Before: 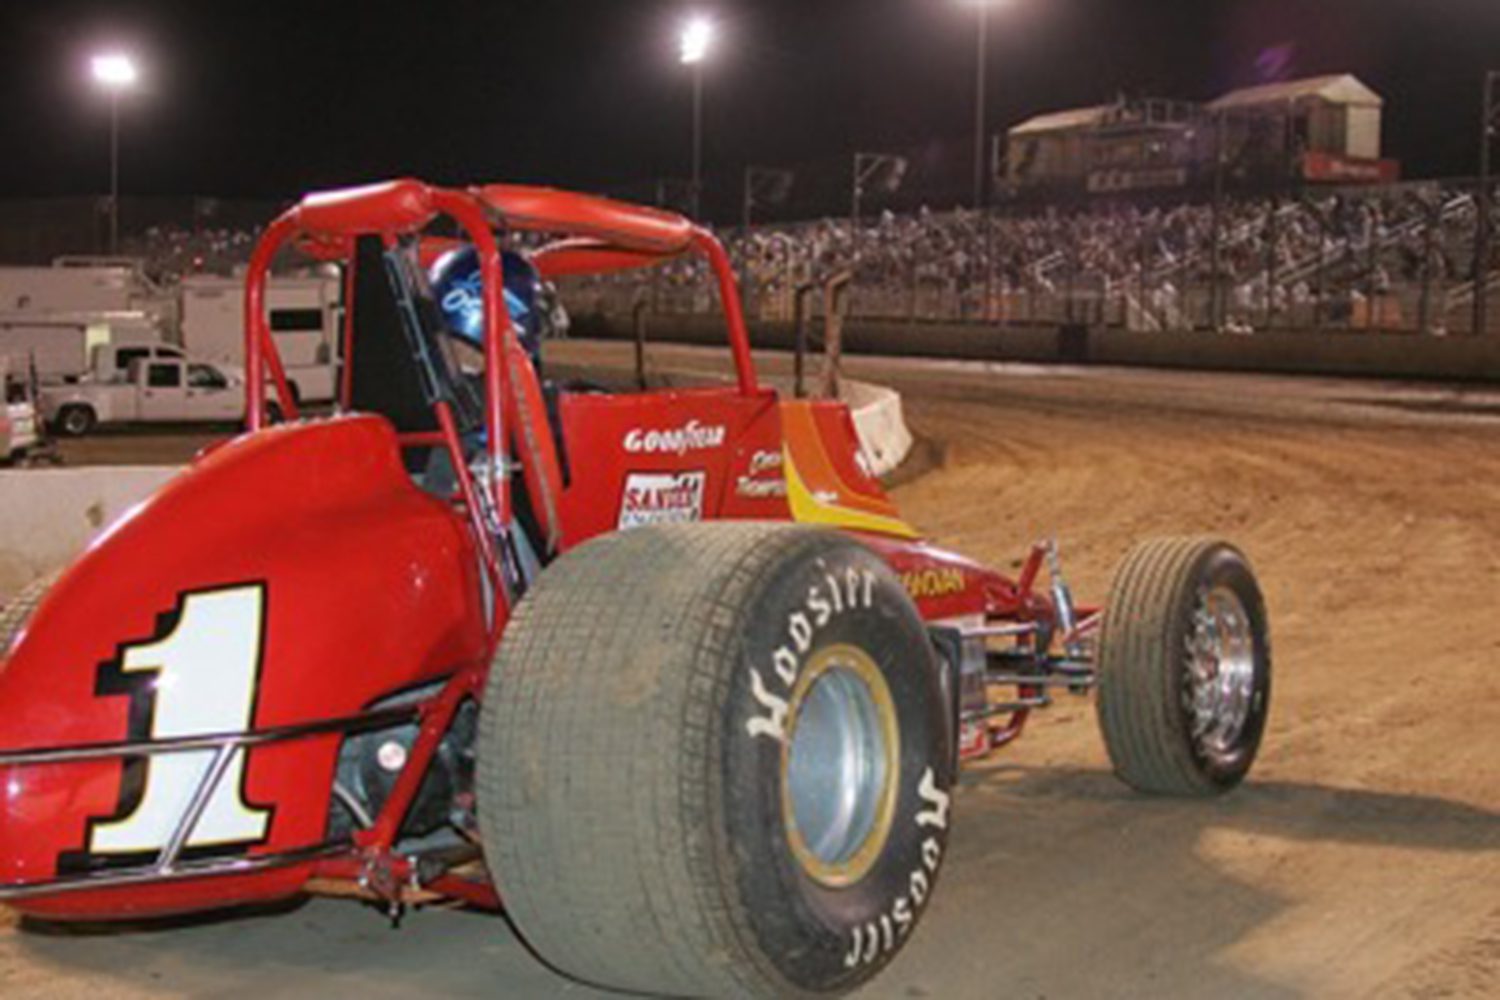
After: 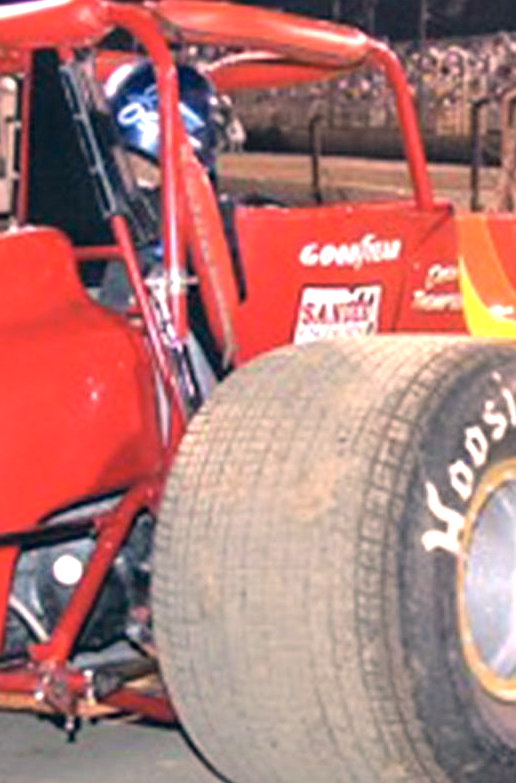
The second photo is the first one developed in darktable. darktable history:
sharpen: radius 1.252, amount 0.288, threshold 0.01
color correction: highlights a* 13.87, highlights b* 5.87, shadows a* -6.19, shadows b* -15.85, saturation 0.849
tone equalizer: -8 EV -0.79 EV, -7 EV -0.725 EV, -6 EV -0.595 EV, -5 EV -0.371 EV, -3 EV 0.366 EV, -2 EV 0.6 EV, -1 EV 0.691 EV, +0 EV 0.741 EV
exposure: exposure 0.637 EV, compensate highlight preservation false
crop and rotate: left 21.627%, top 18.649%, right 43.966%, bottom 2.989%
